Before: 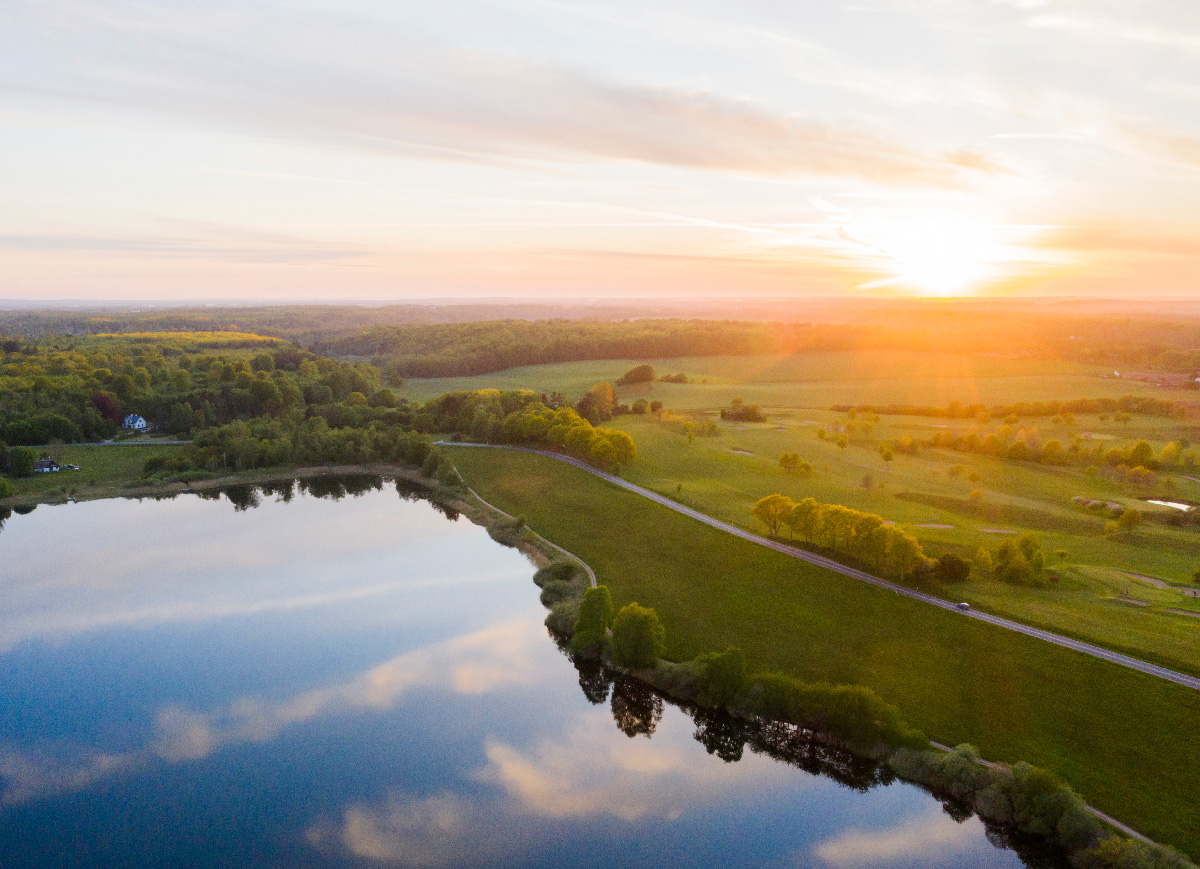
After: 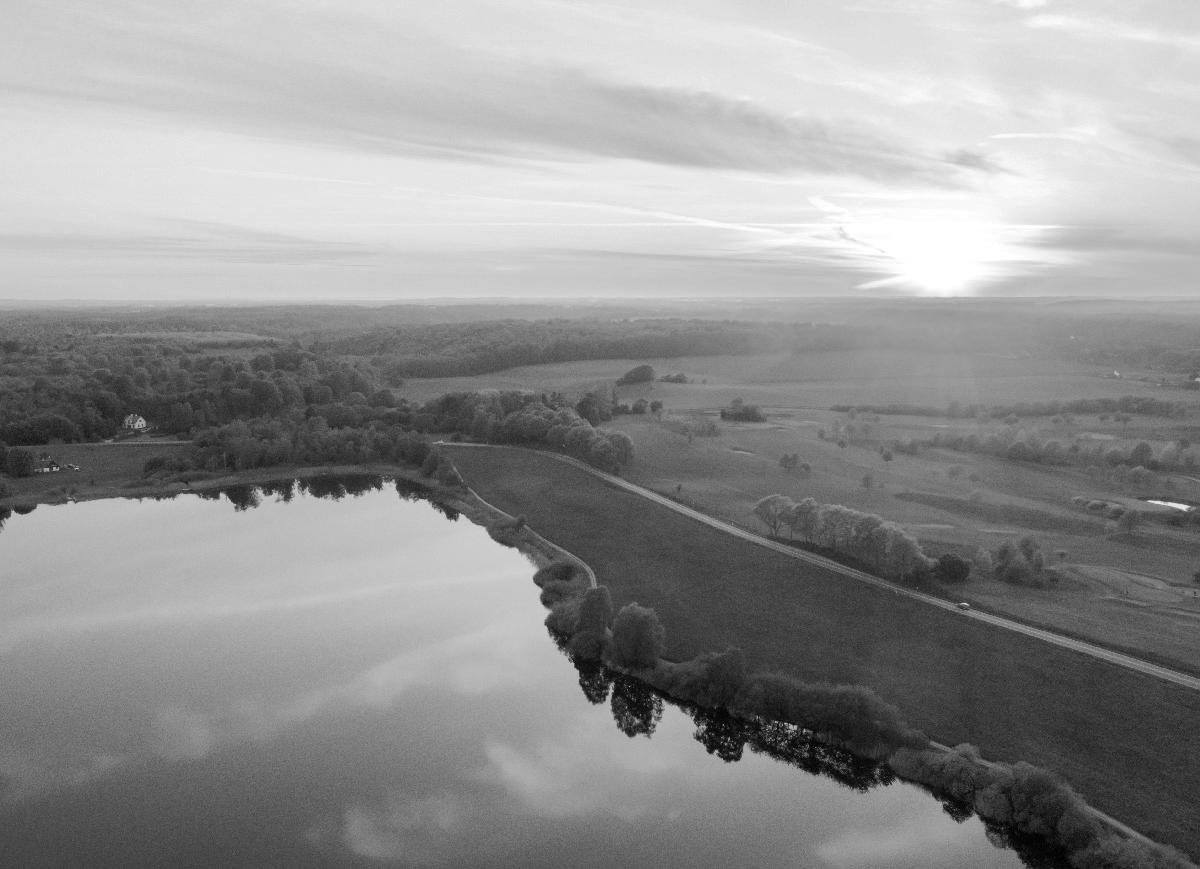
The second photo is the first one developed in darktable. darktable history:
color calibration: output gray [0.22, 0.42, 0.37, 0], illuminant as shot in camera, x 0.369, y 0.376, temperature 4321.47 K
shadows and highlights: on, module defaults
